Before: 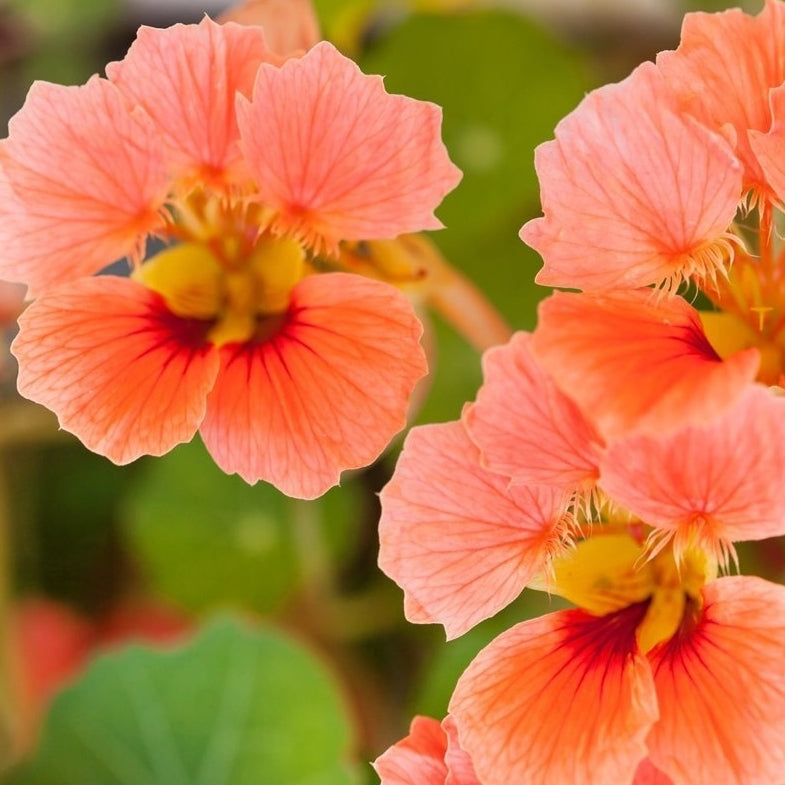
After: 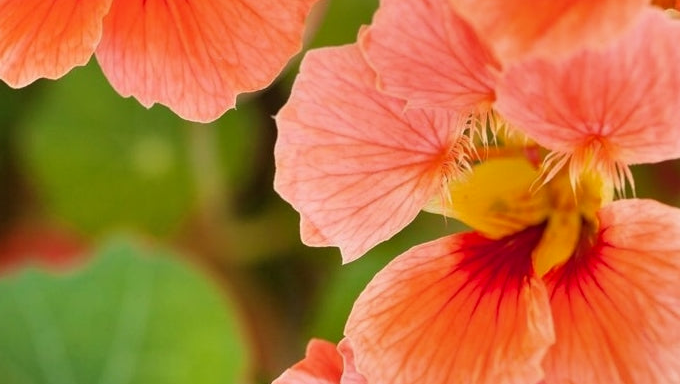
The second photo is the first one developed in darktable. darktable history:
shadows and highlights: highlights color adjustment 0%, low approximation 0.01, soften with gaussian
crop and rotate: left 13.306%, top 48.129%, bottom 2.928%
